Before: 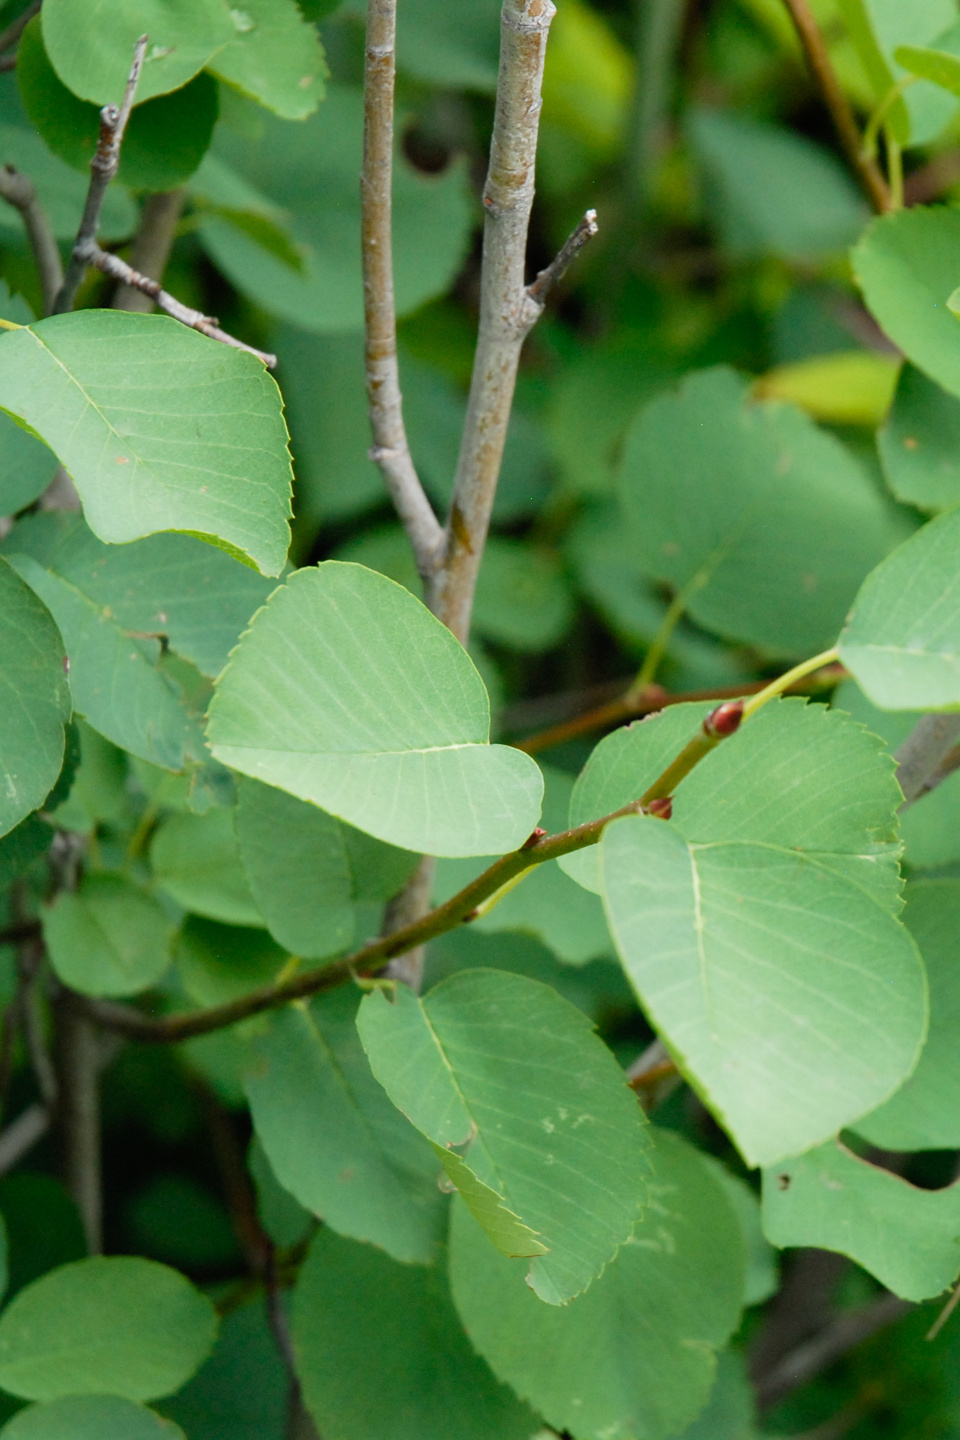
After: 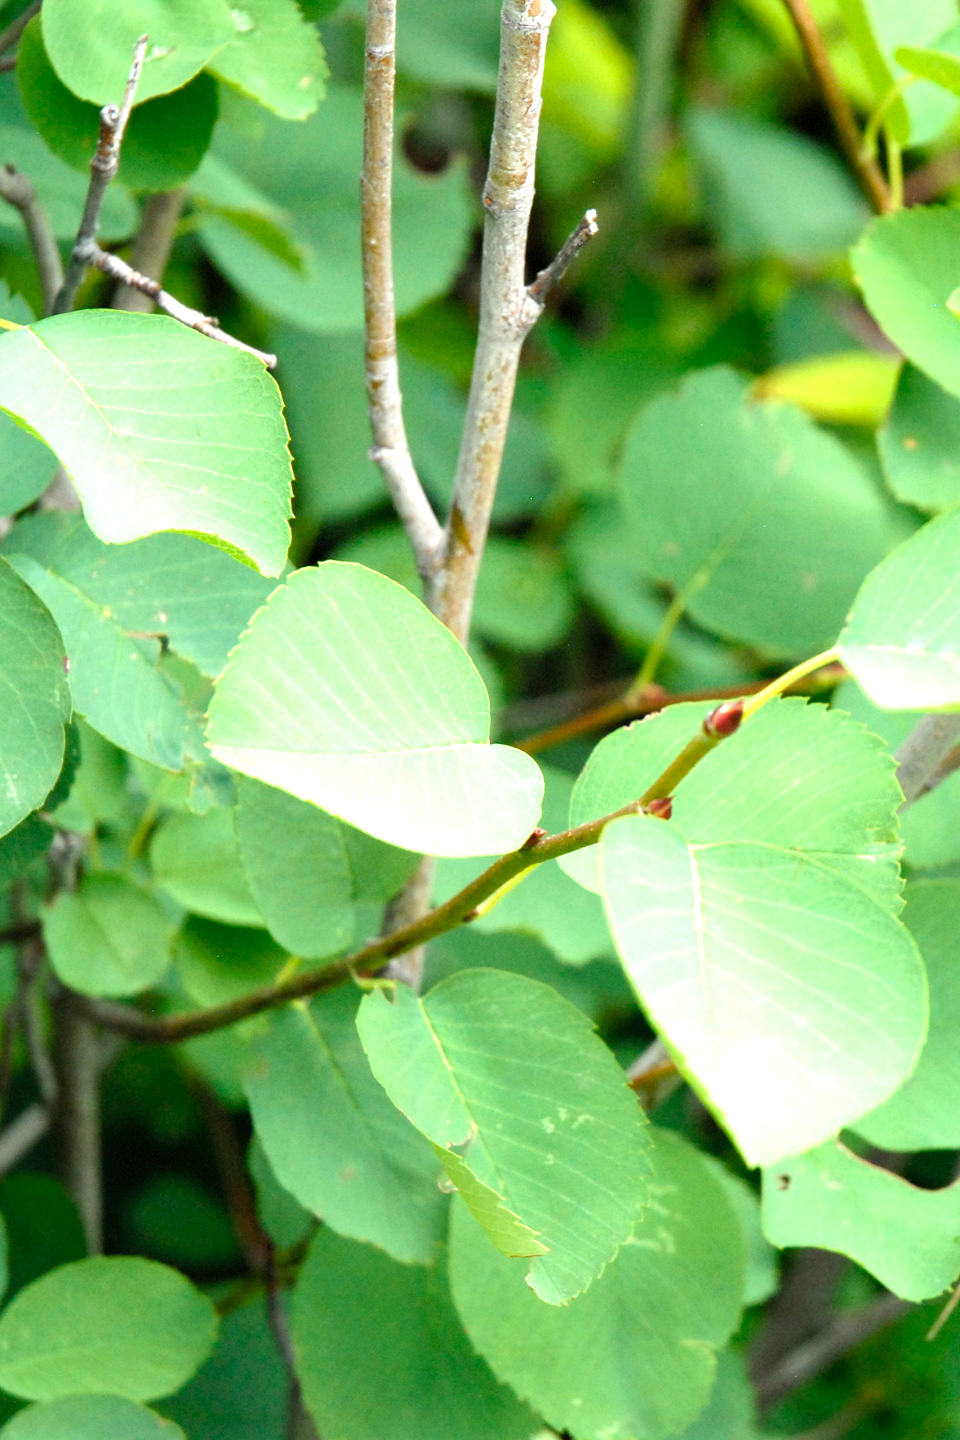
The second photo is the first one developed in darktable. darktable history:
exposure: black level correction 0.001, exposure 1.129 EV, compensate exposure bias true, compensate highlight preservation false
